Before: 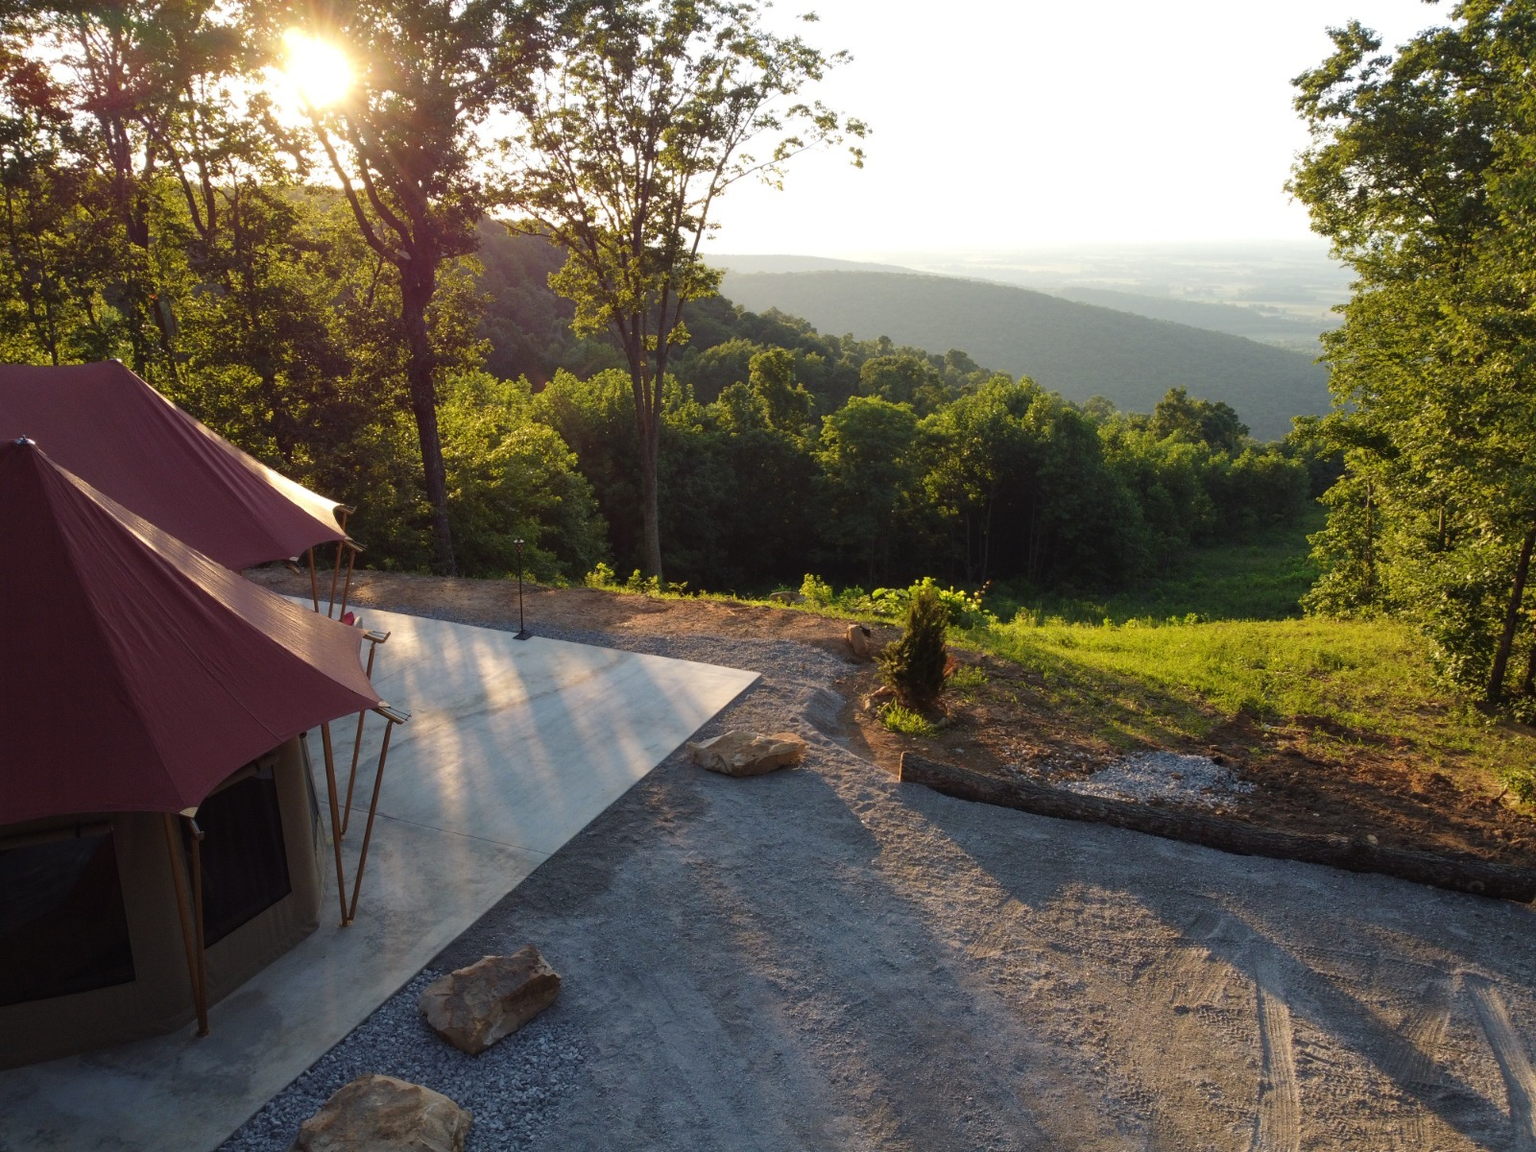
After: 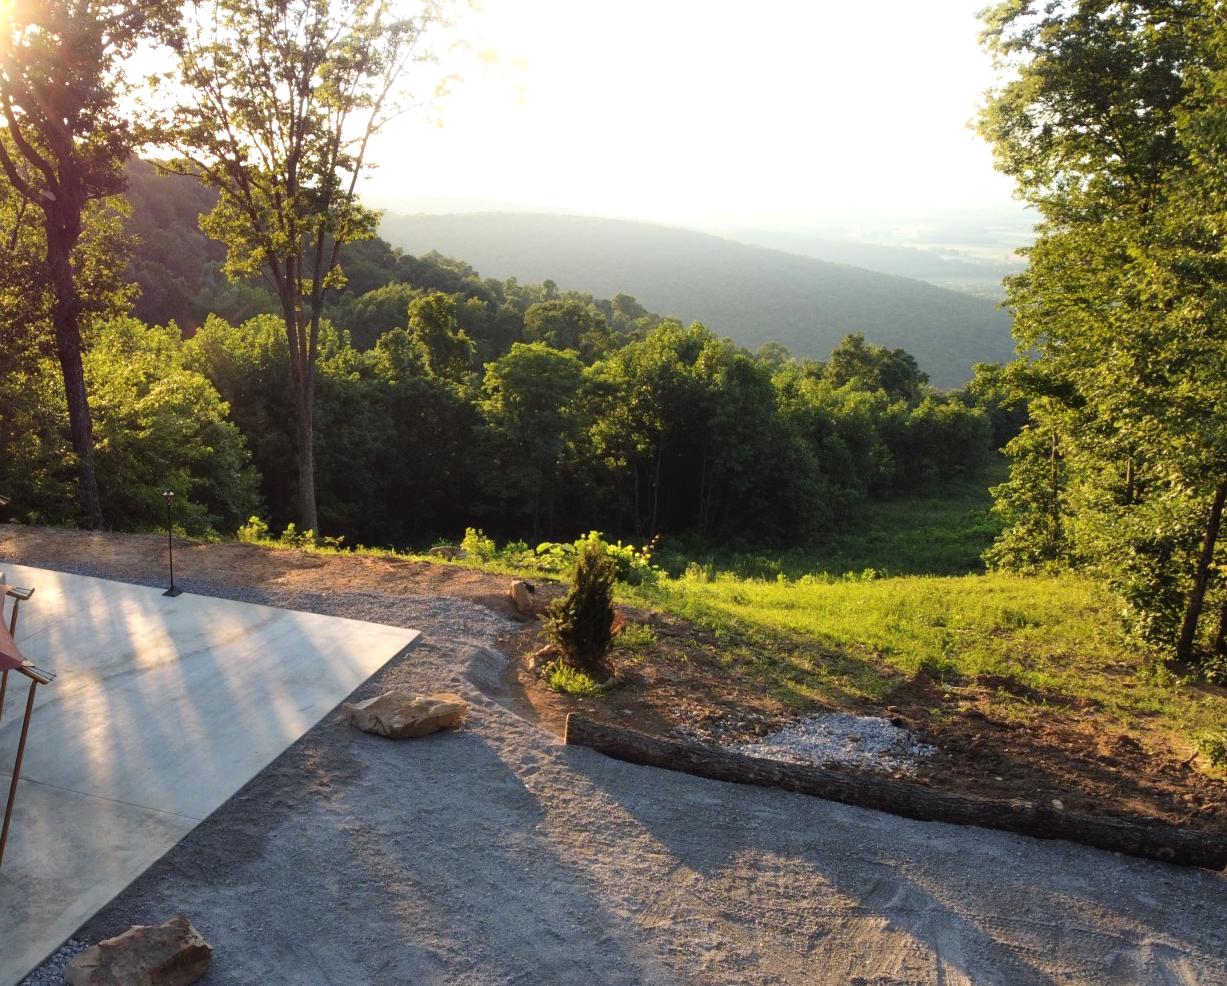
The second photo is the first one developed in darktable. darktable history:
crop: left 23.258%, top 5.878%, bottom 11.883%
tone equalizer: -8 EV -0.444 EV, -7 EV -0.391 EV, -6 EV -0.368 EV, -5 EV -0.21 EV, -3 EV 0.214 EV, -2 EV 0.341 EV, -1 EV 0.374 EV, +0 EV 0.441 EV
shadows and highlights: highlights 69.37, soften with gaussian
